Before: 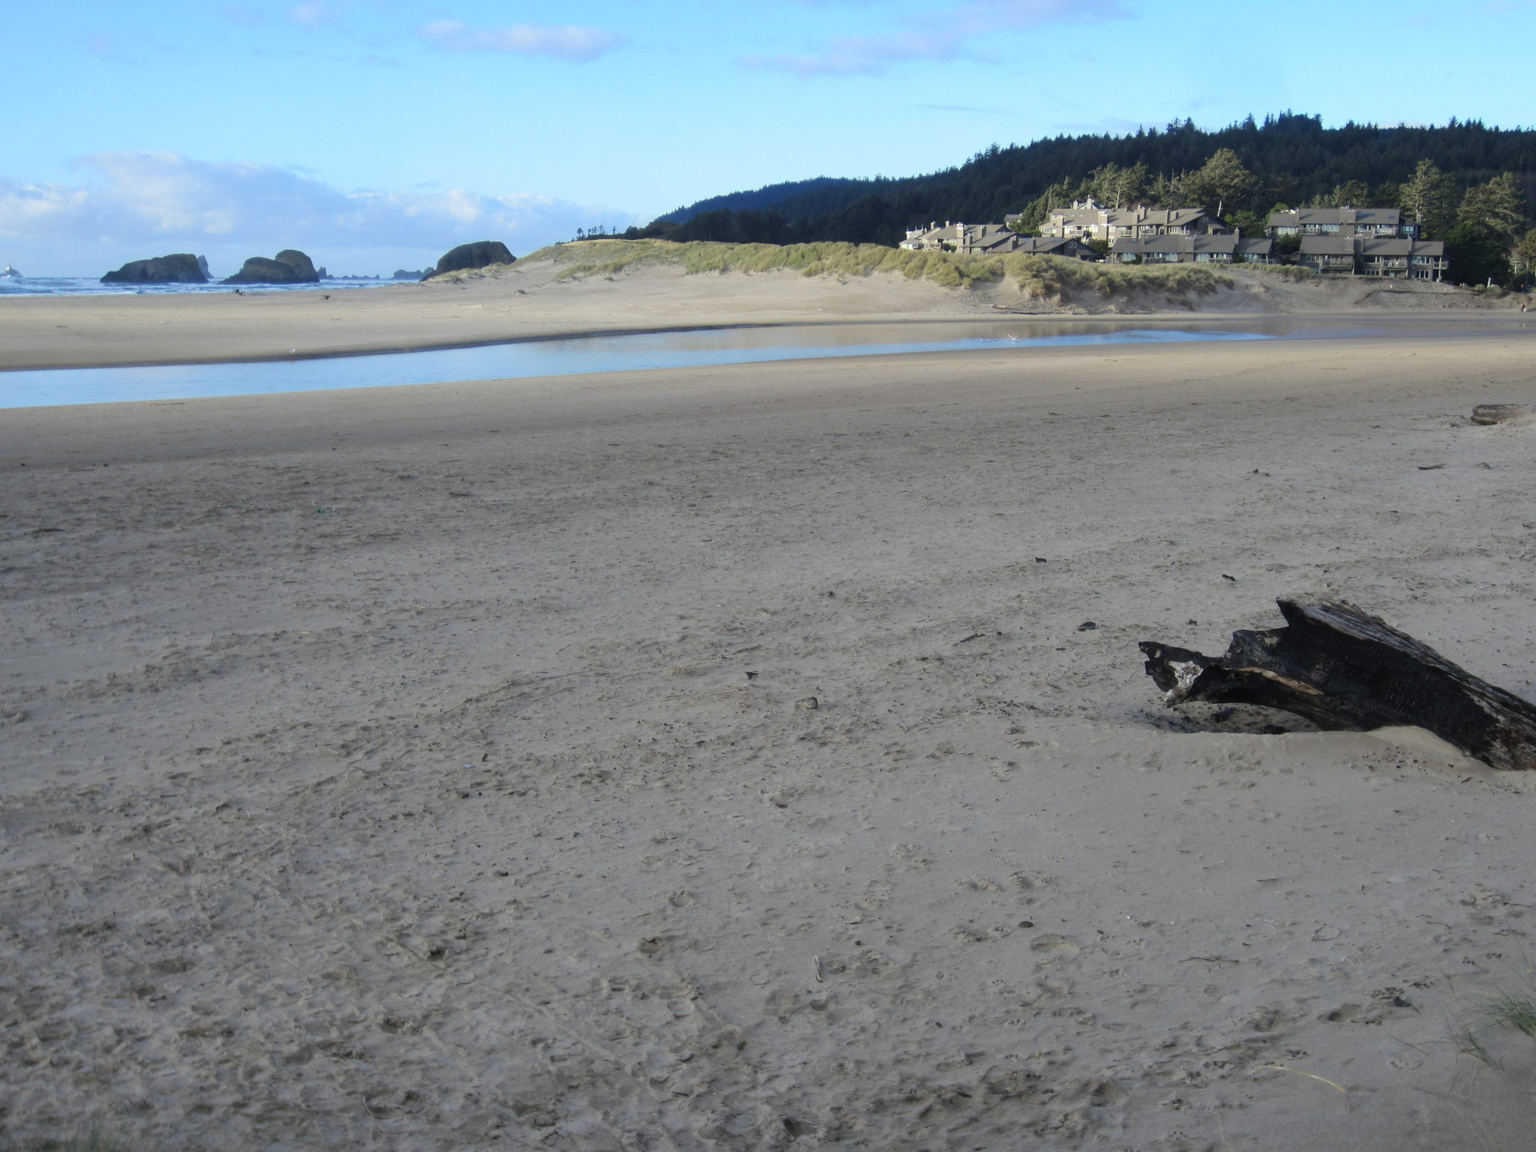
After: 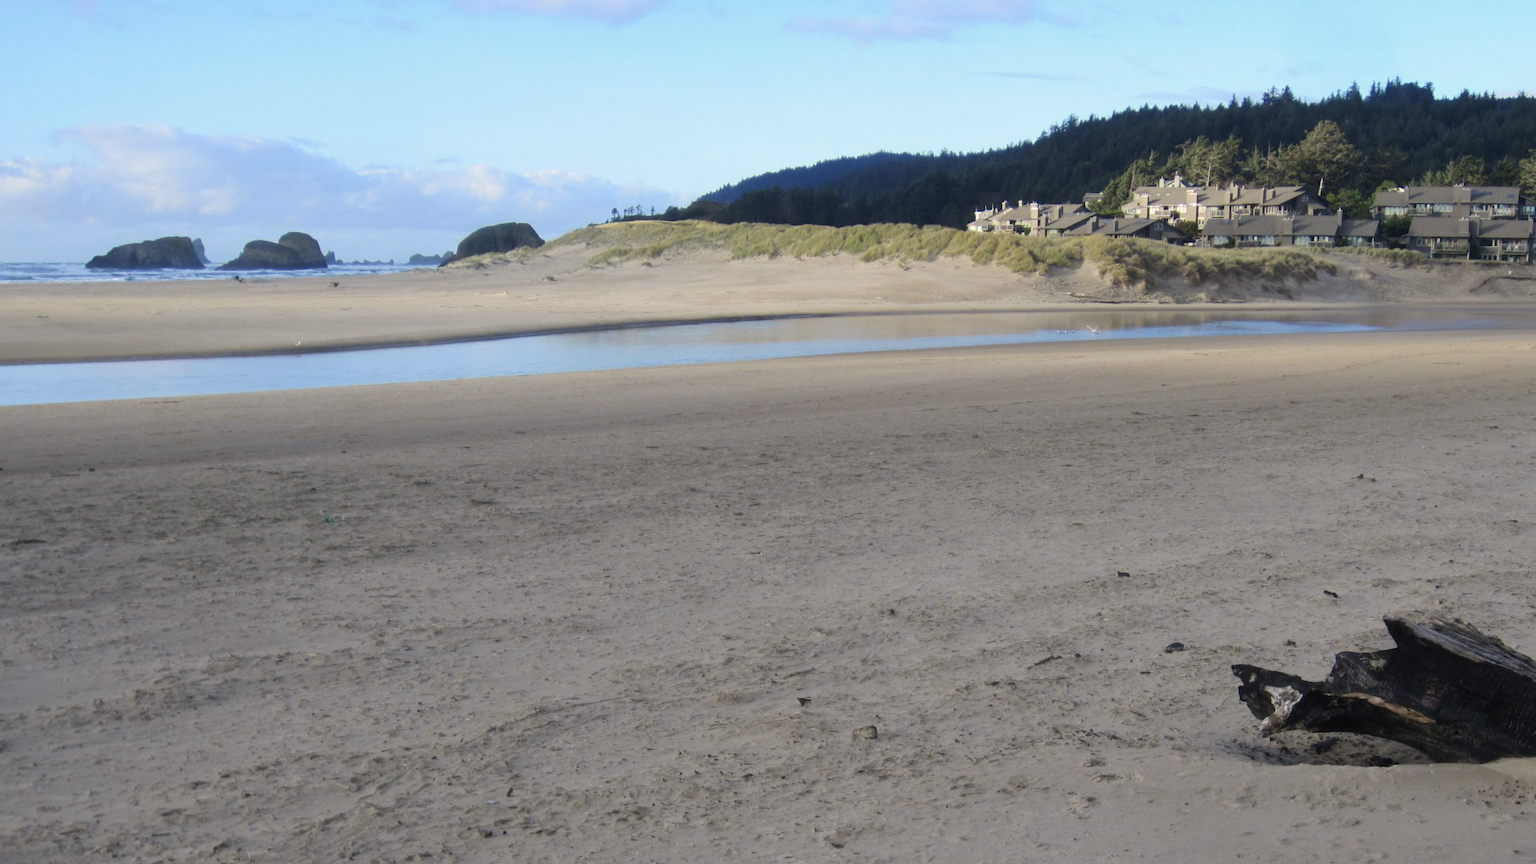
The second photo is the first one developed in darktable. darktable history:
color correction: highlights a* 3.84, highlights b* 5.07
crop: left 1.509%, top 3.452%, right 7.696%, bottom 28.452%
white balance: red 0.986, blue 1.01
